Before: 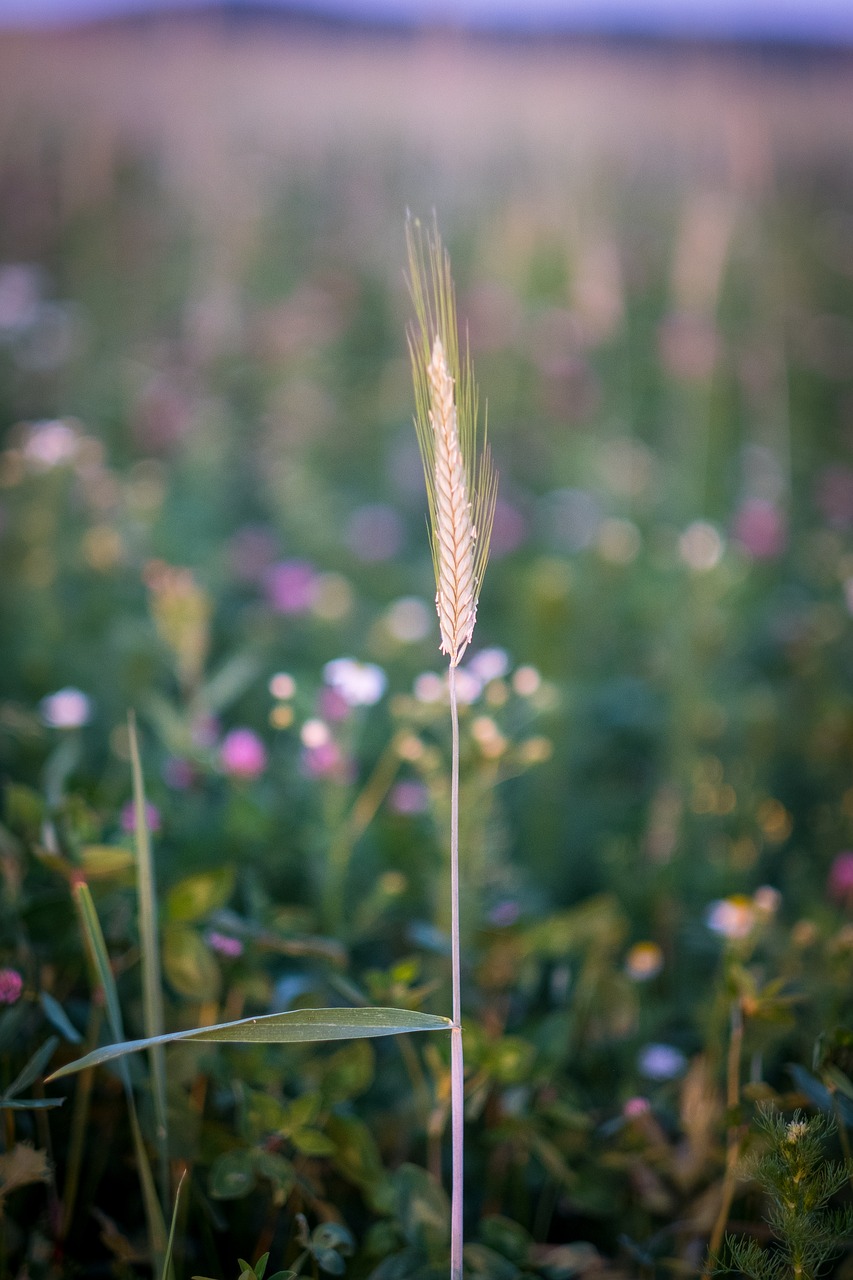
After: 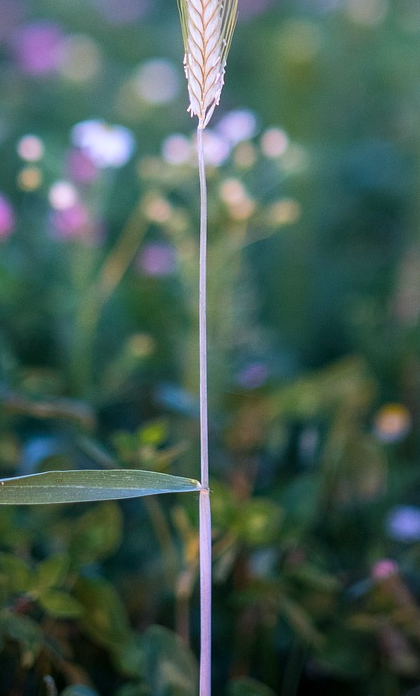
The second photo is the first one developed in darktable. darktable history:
color calibration: gray › normalize channels true, x 0.37, y 0.377, temperature 4289.53 K, gamut compression 0.029
tone equalizer: edges refinement/feathering 500, mask exposure compensation -1.57 EV, preserve details no
crop: left 29.586%, top 42.099%, right 21.154%, bottom 3.484%
